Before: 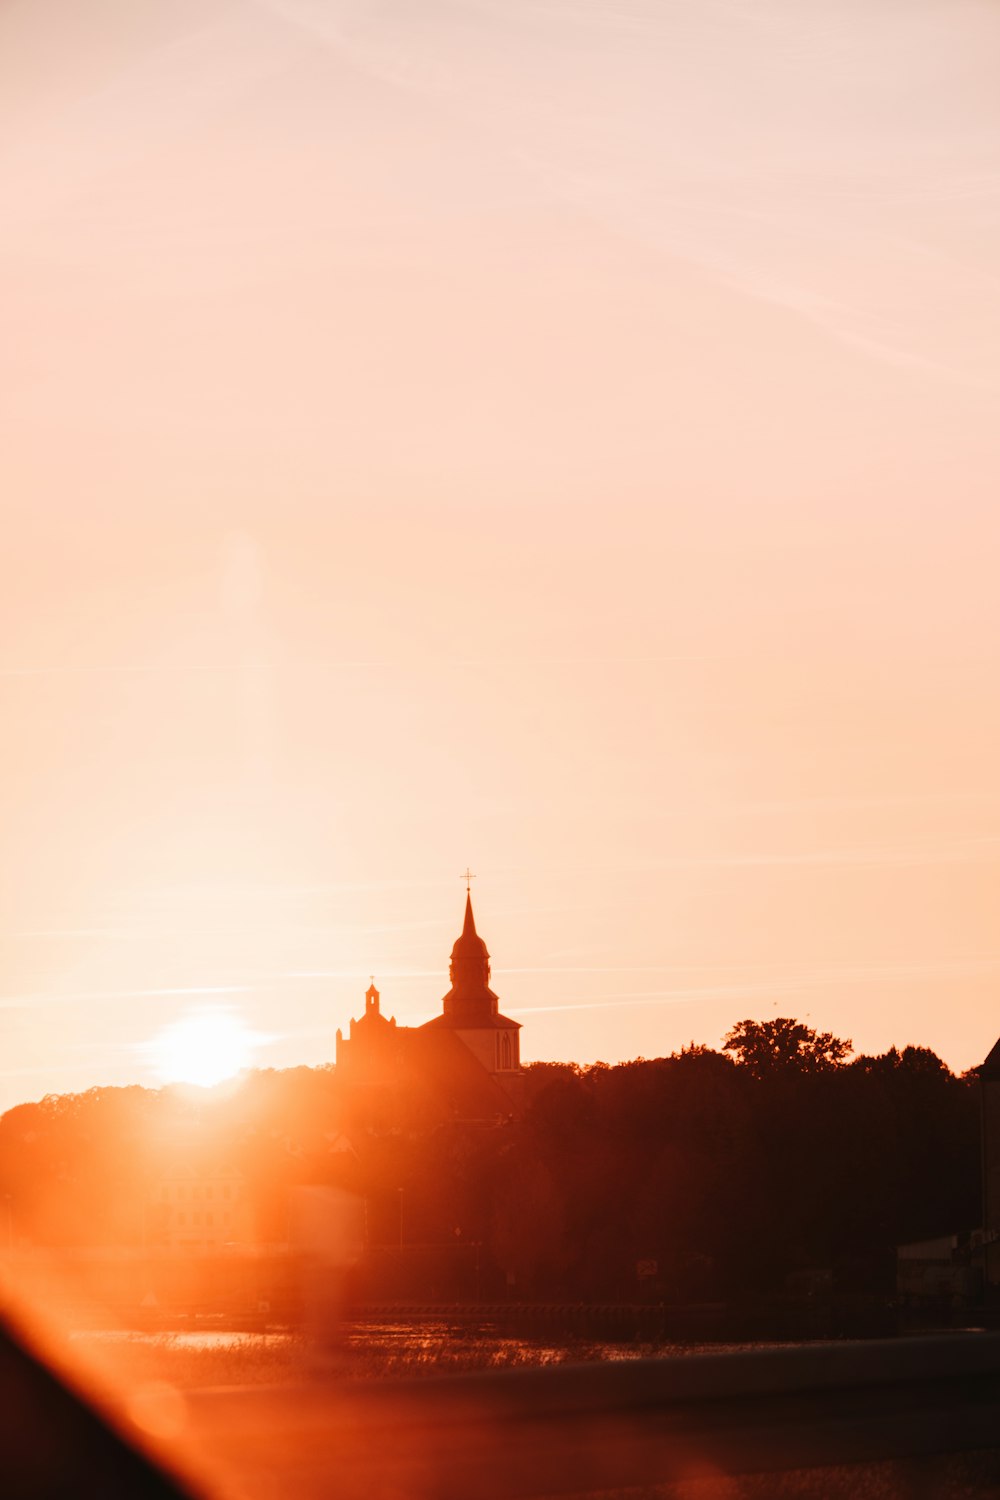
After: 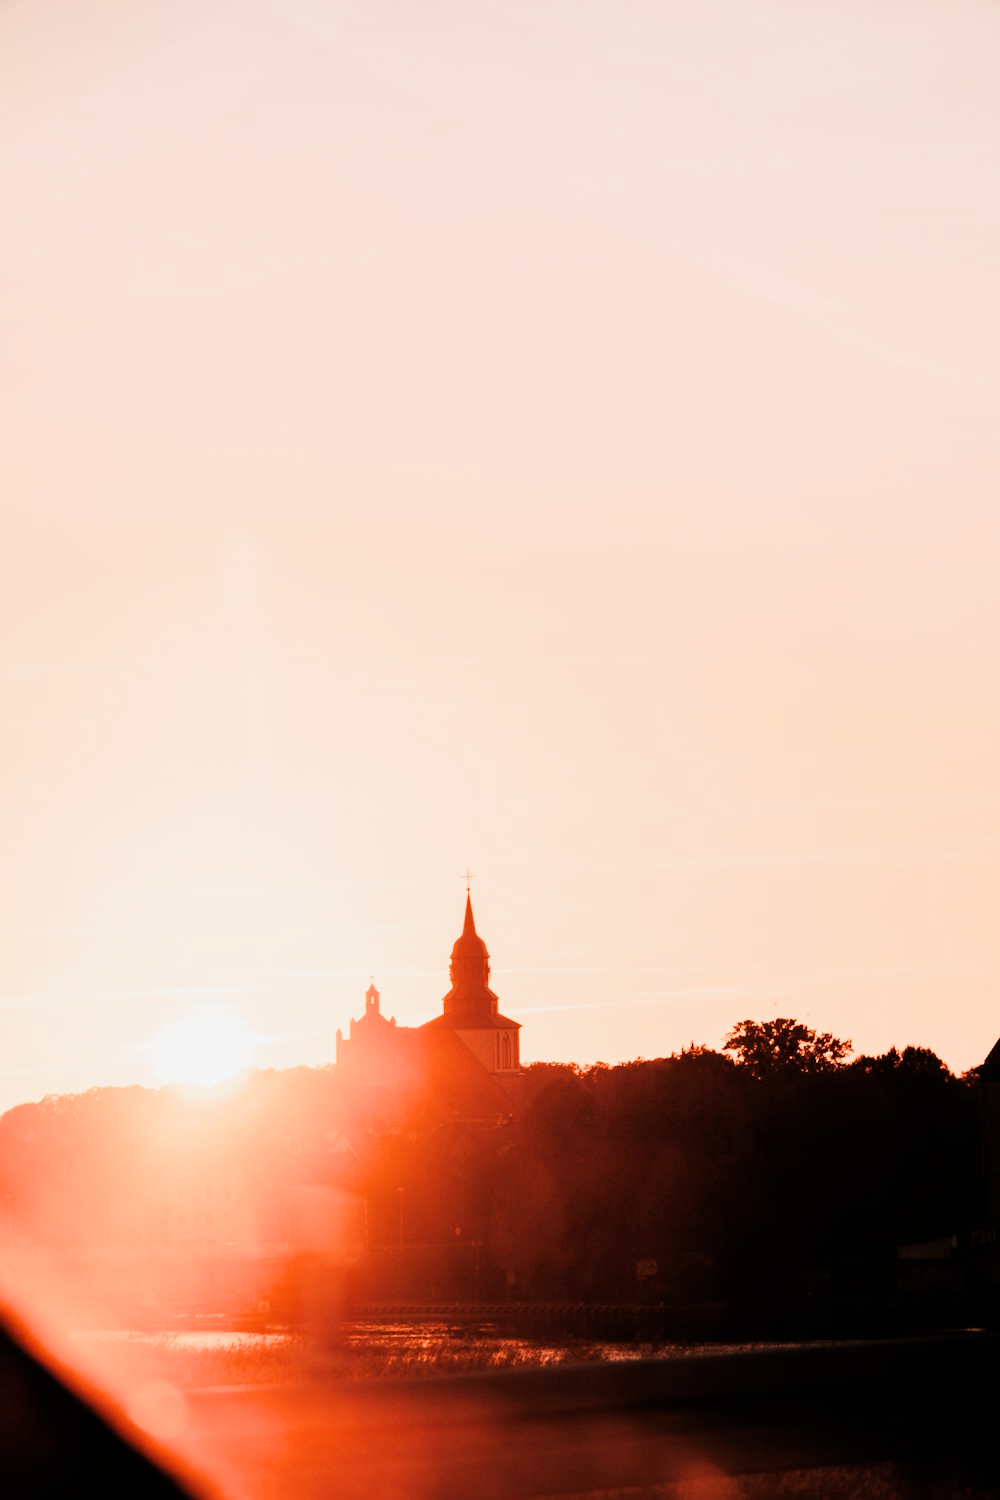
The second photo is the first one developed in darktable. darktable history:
exposure: exposure 0.661 EV, compensate highlight preservation false
filmic rgb: black relative exposure -5 EV, hardness 2.88, contrast 1.3, highlights saturation mix -10%
